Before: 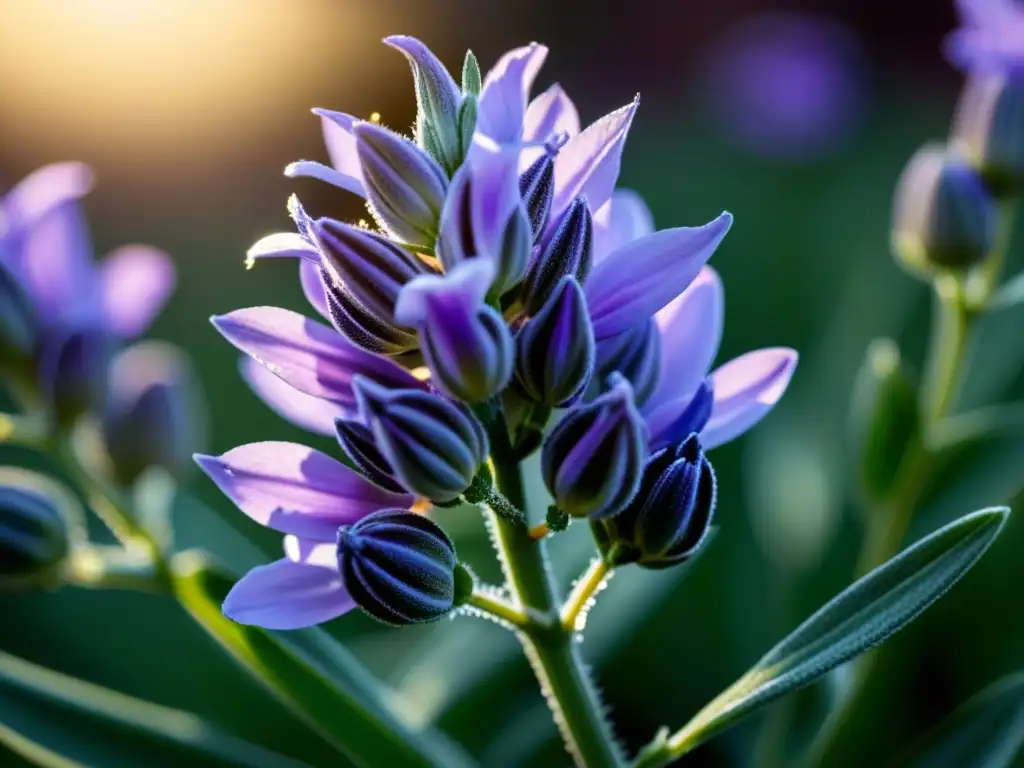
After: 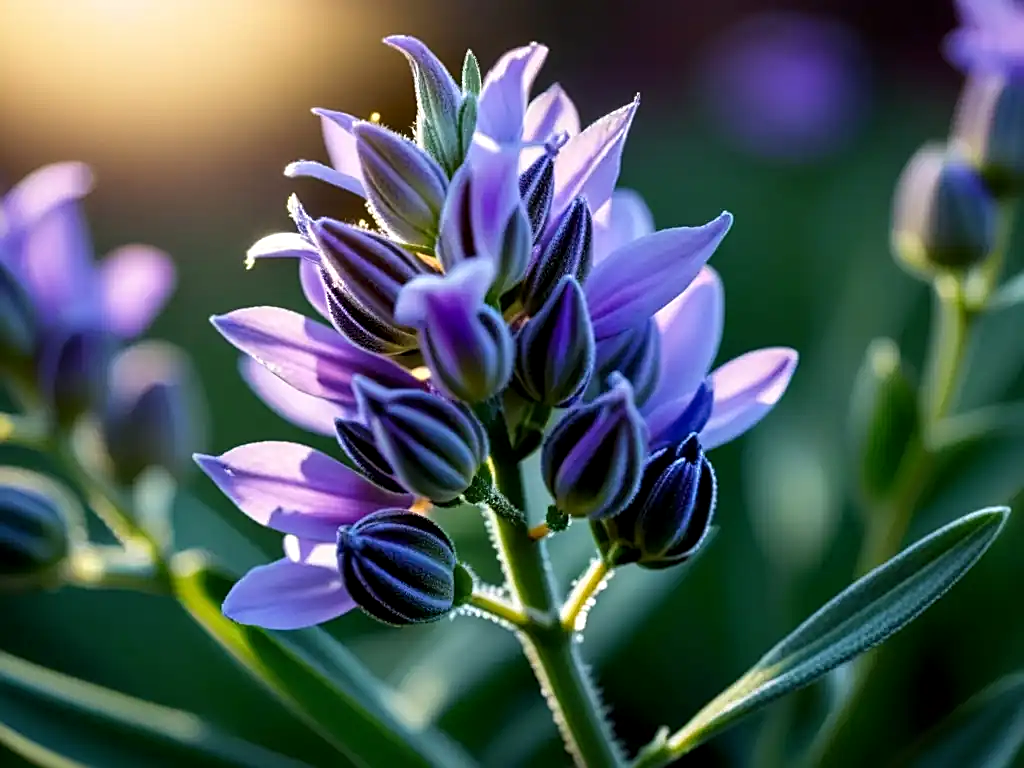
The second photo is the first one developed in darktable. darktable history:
sharpen: on, module defaults
contrast equalizer: octaves 7, y [[0.6 ×6], [0.55 ×6], [0 ×6], [0 ×6], [0 ×6]], mix 0.15
